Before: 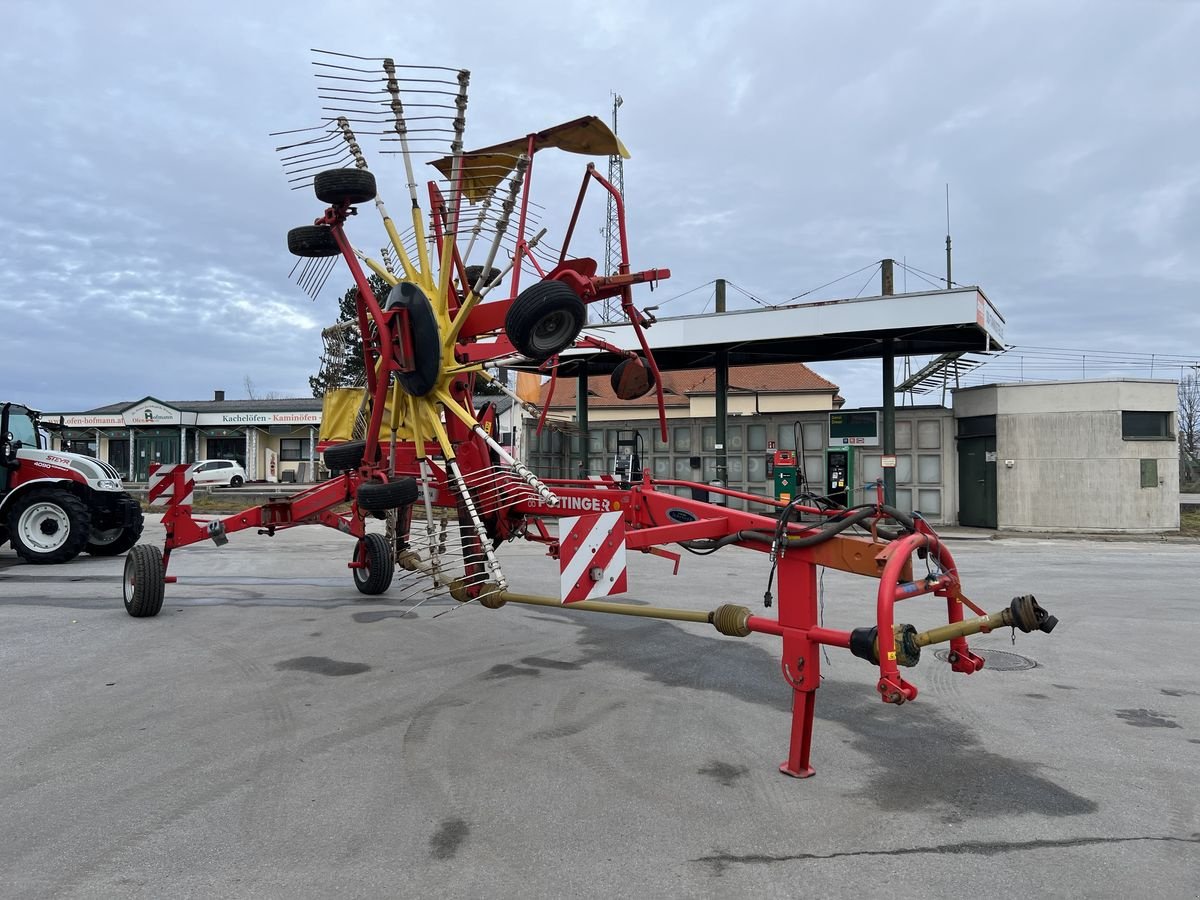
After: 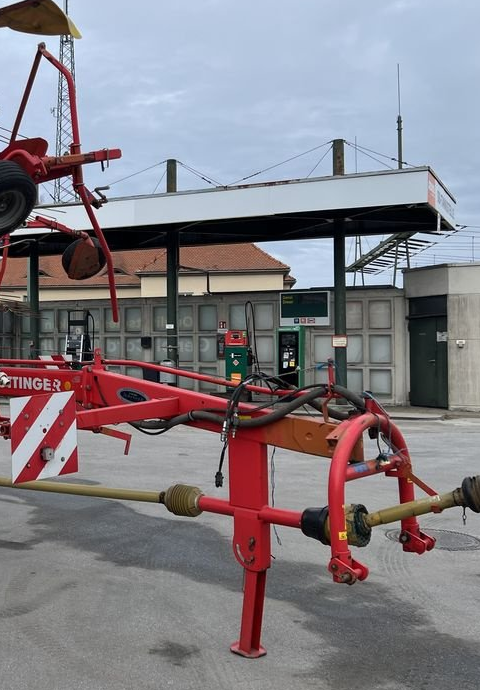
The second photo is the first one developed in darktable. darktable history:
crop: left 45.806%, top 13.439%, right 14.169%, bottom 9.859%
